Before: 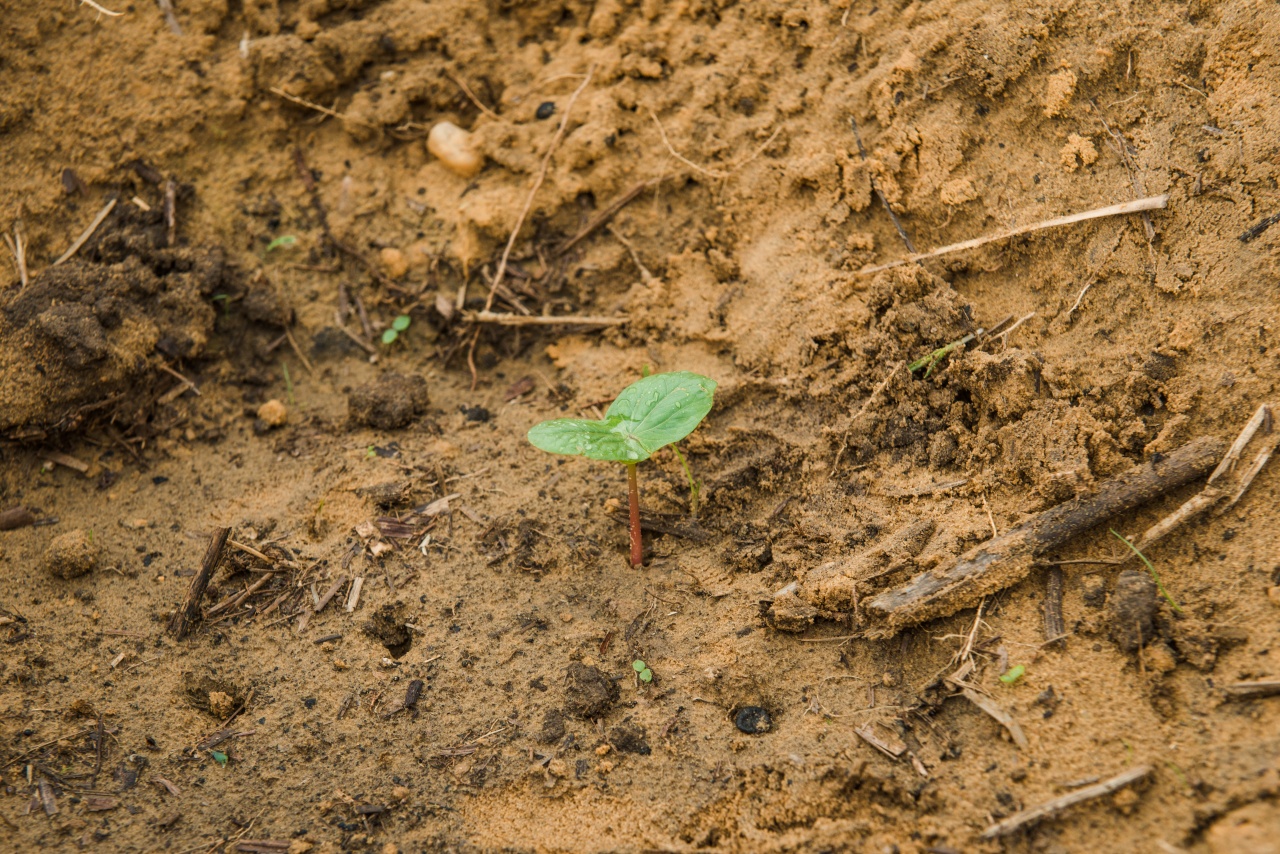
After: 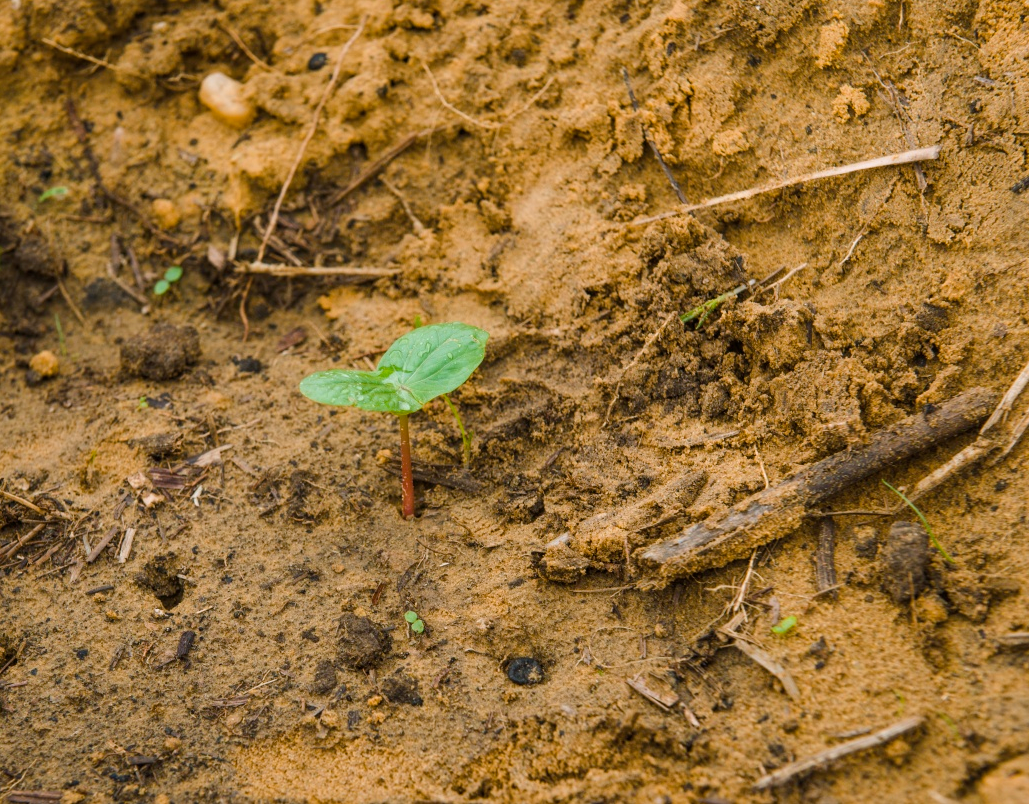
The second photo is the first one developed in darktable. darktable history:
crop and rotate: left 17.878%, top 5.754%, right 1.697%
color balance rgb: perceptual saturation grading › global saturation 29.609%, global vibrance 14.432%
contrast brightness saturation: saturation -0.064
color calibration: illuminant as shot in camera, x 0.358, y 0.373, temperature 4628.91 K
